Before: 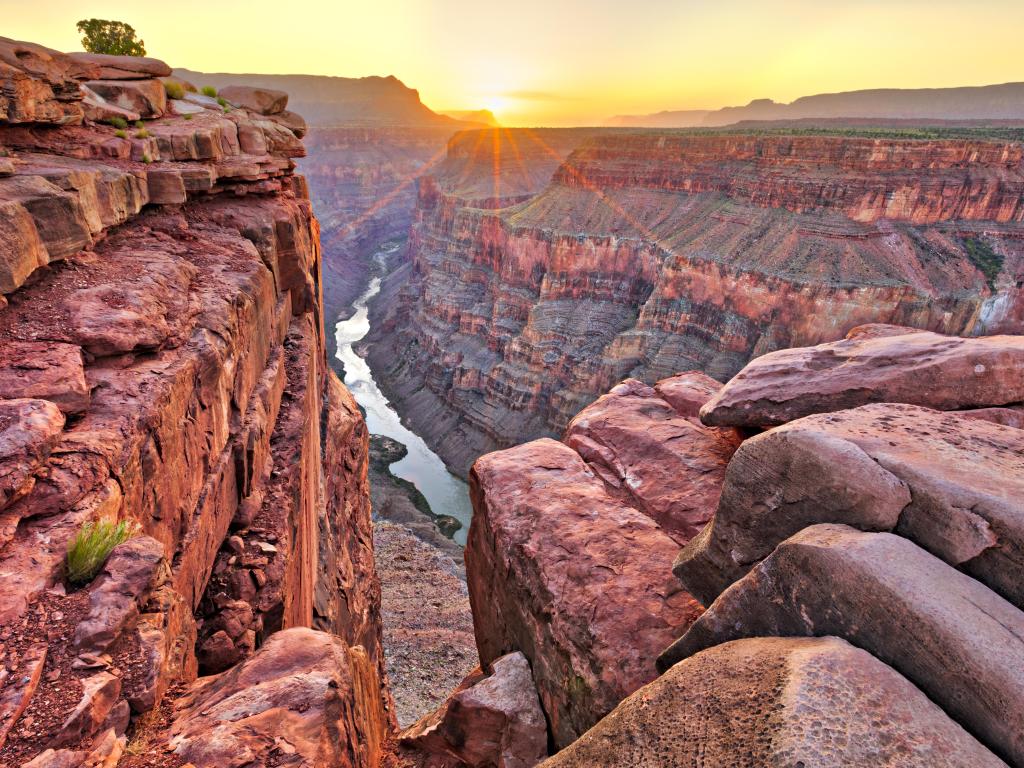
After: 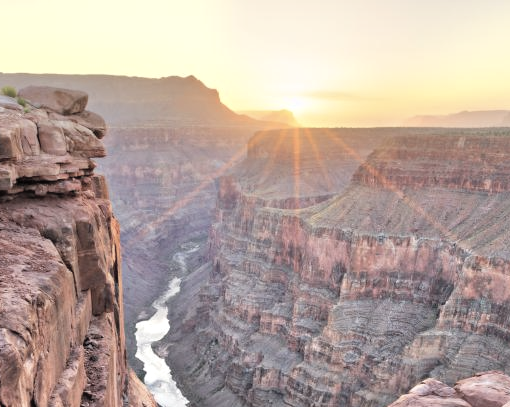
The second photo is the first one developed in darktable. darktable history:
crop: left 19.606%, right 30.505%, bottom 46.876%
contrast brightness saturation: brightness 0.181, saturation -0.49
shadows and highlights: shadows 11.91, white point adjustment 1.21, highlights -0.635, soften with gaussian
